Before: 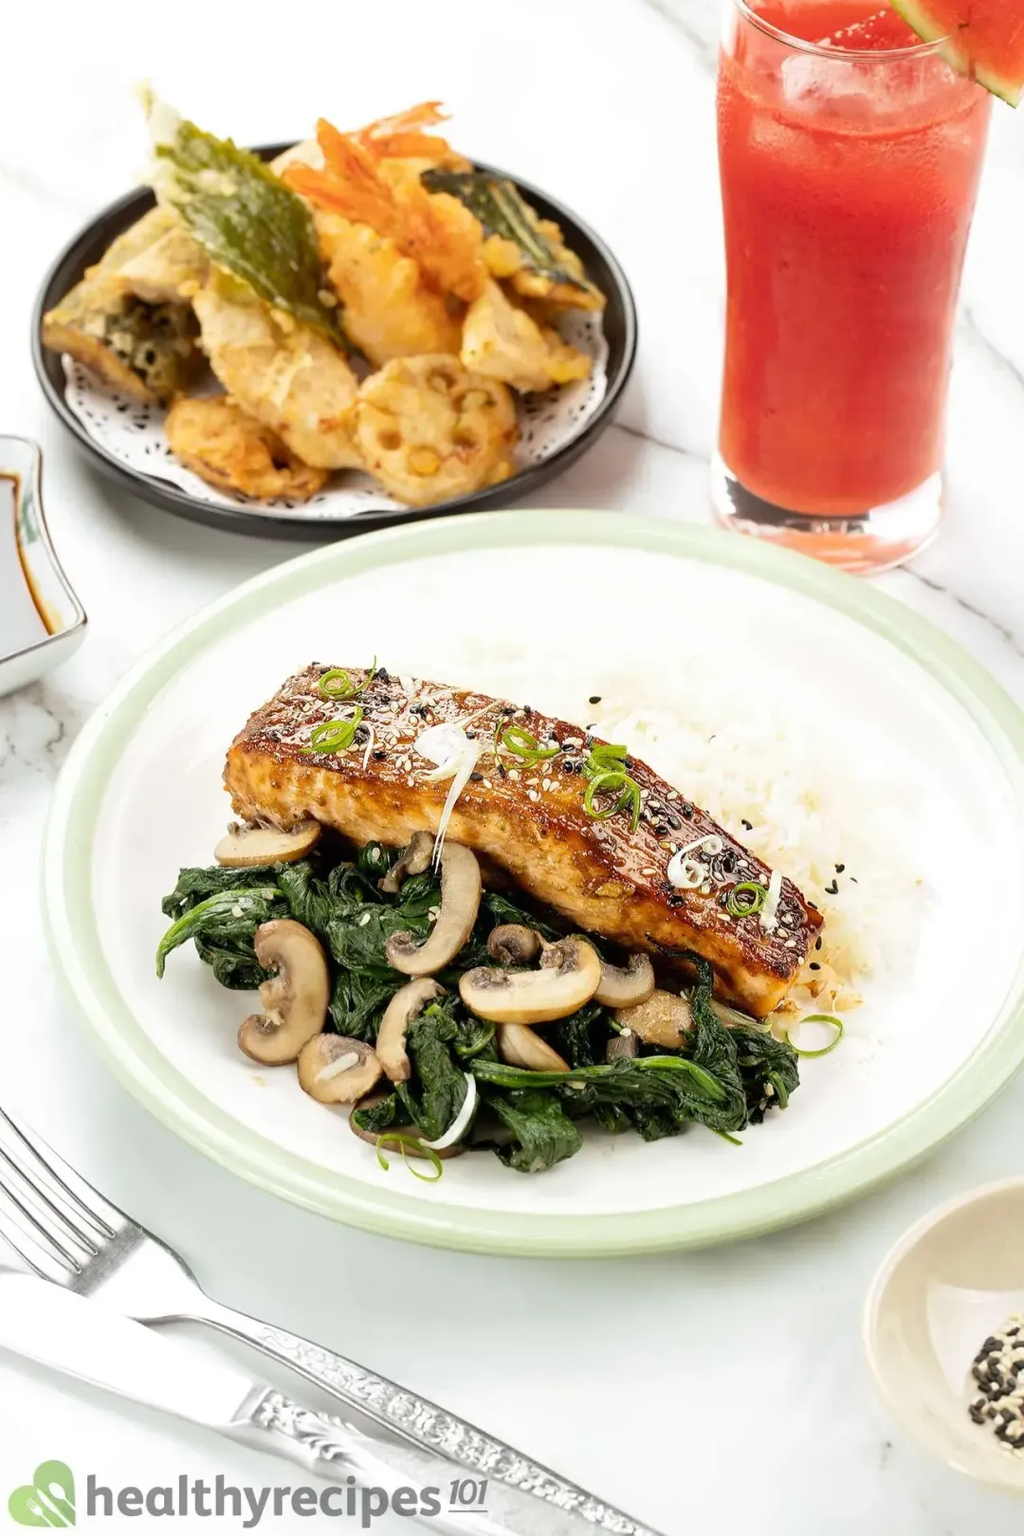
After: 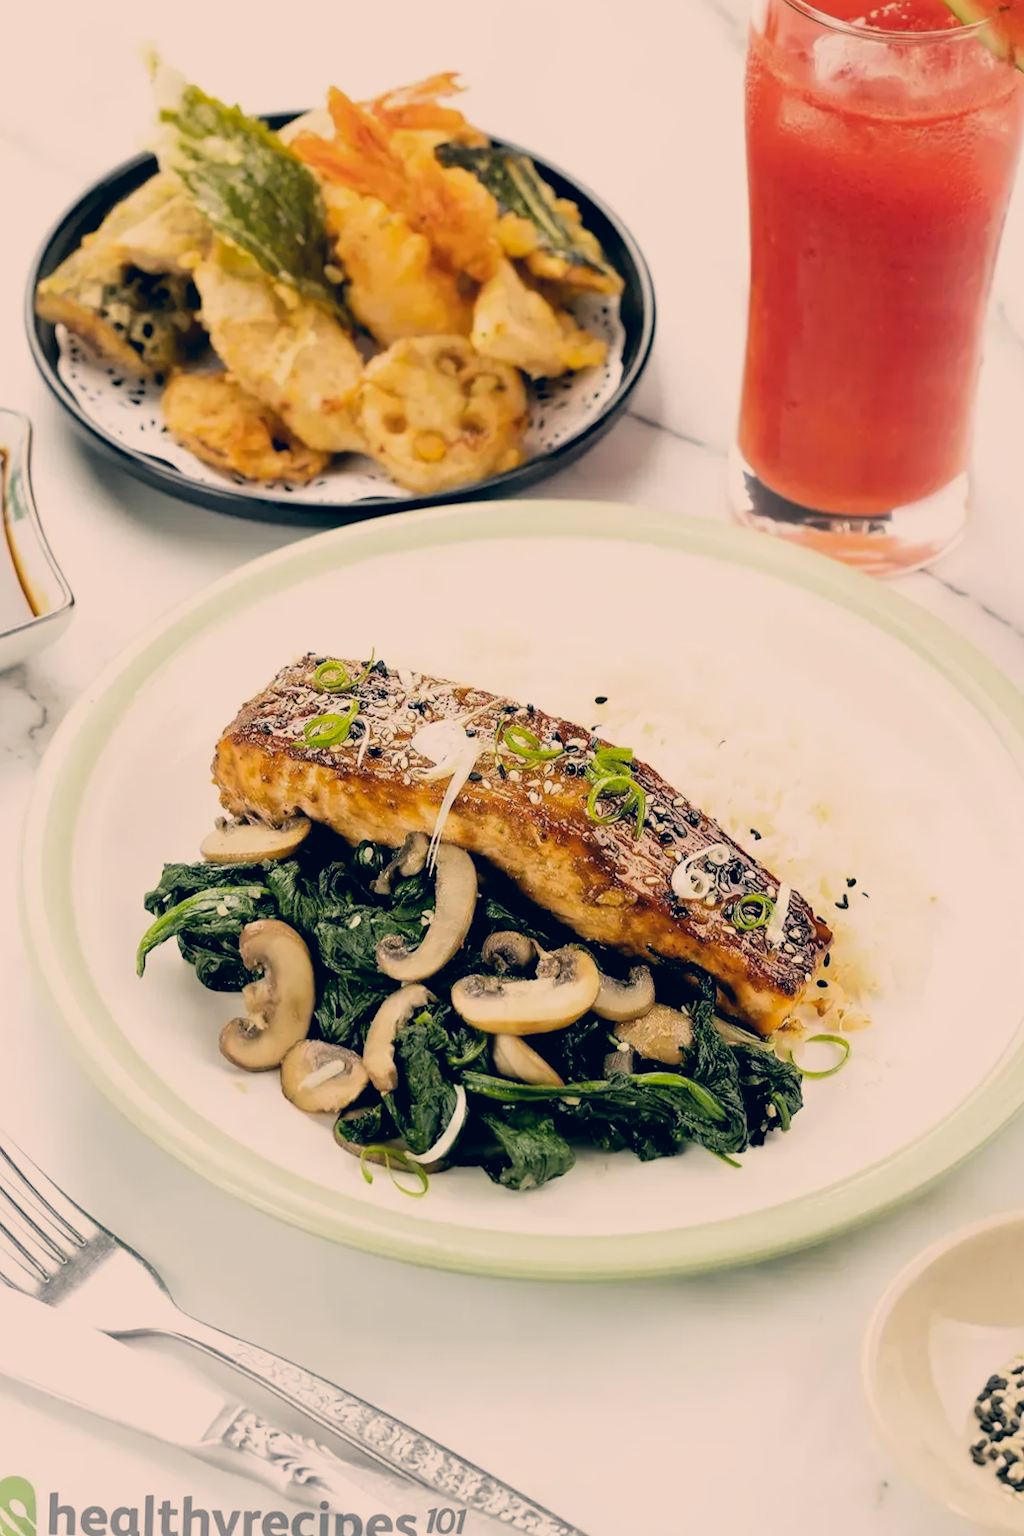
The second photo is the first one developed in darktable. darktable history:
crop and rotate: angle -1.59°
exposure: exposure -0.154 EV, compensate highlight preservation false
color correction: highlights a* 10.36, highlights b* 14.47, shadows a* -9.85, shadows b* -14.81
filmic rgb: black relative exposure -7.74 EV, white relative exposure 4.35 EV, hardness 3.76, latitude 49.18%, contrast 1.101
